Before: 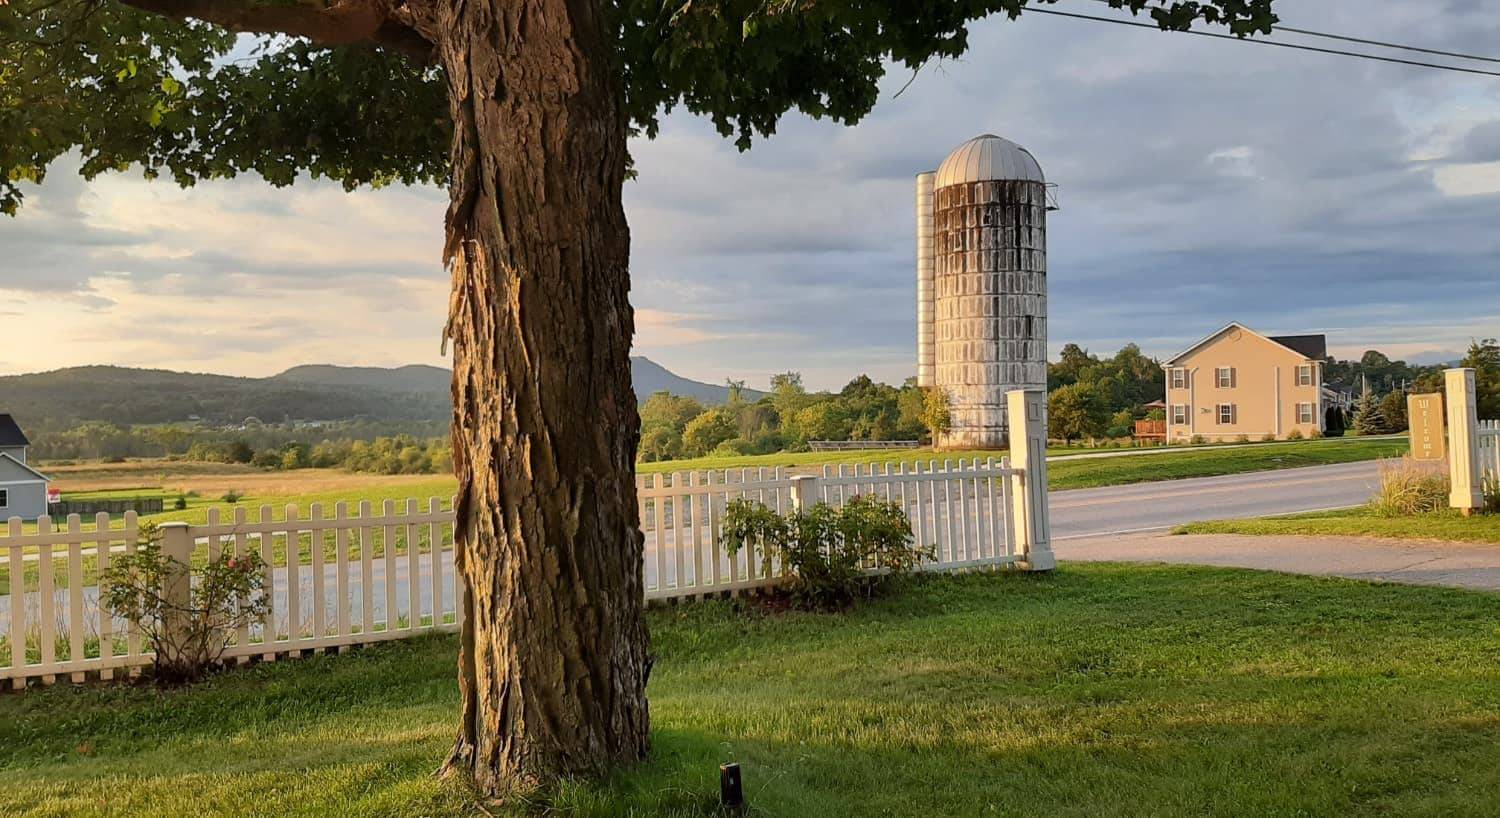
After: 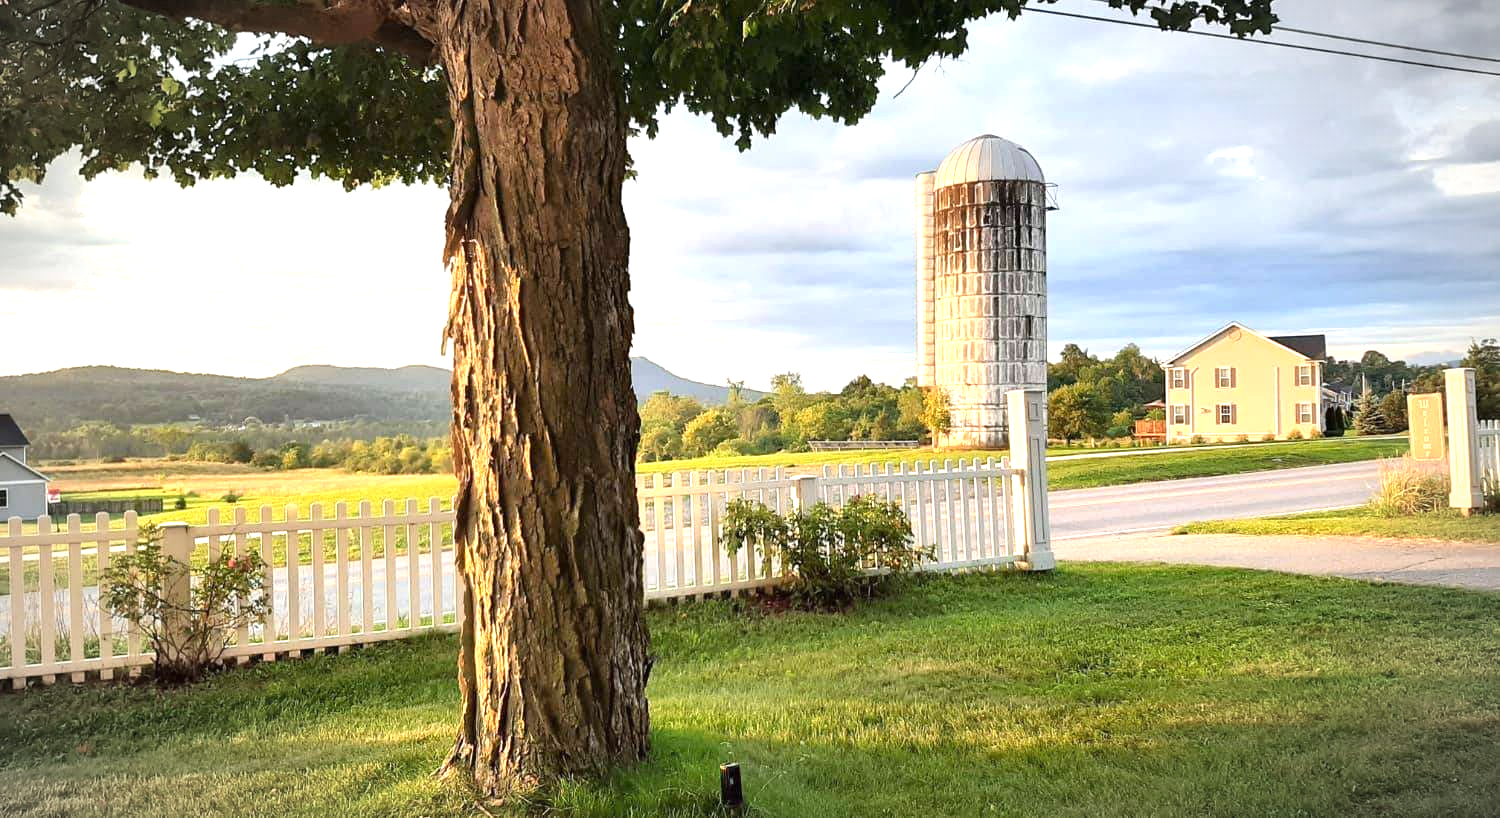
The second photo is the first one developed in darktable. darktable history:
exposure: black level correction 0, exposure 1.2 EV, compensate exposure bias true, compensate highlight preservation false
vignetting: fall-off start 79.43%, saturation -0.649, width/height ratio 1.327, unbound false
